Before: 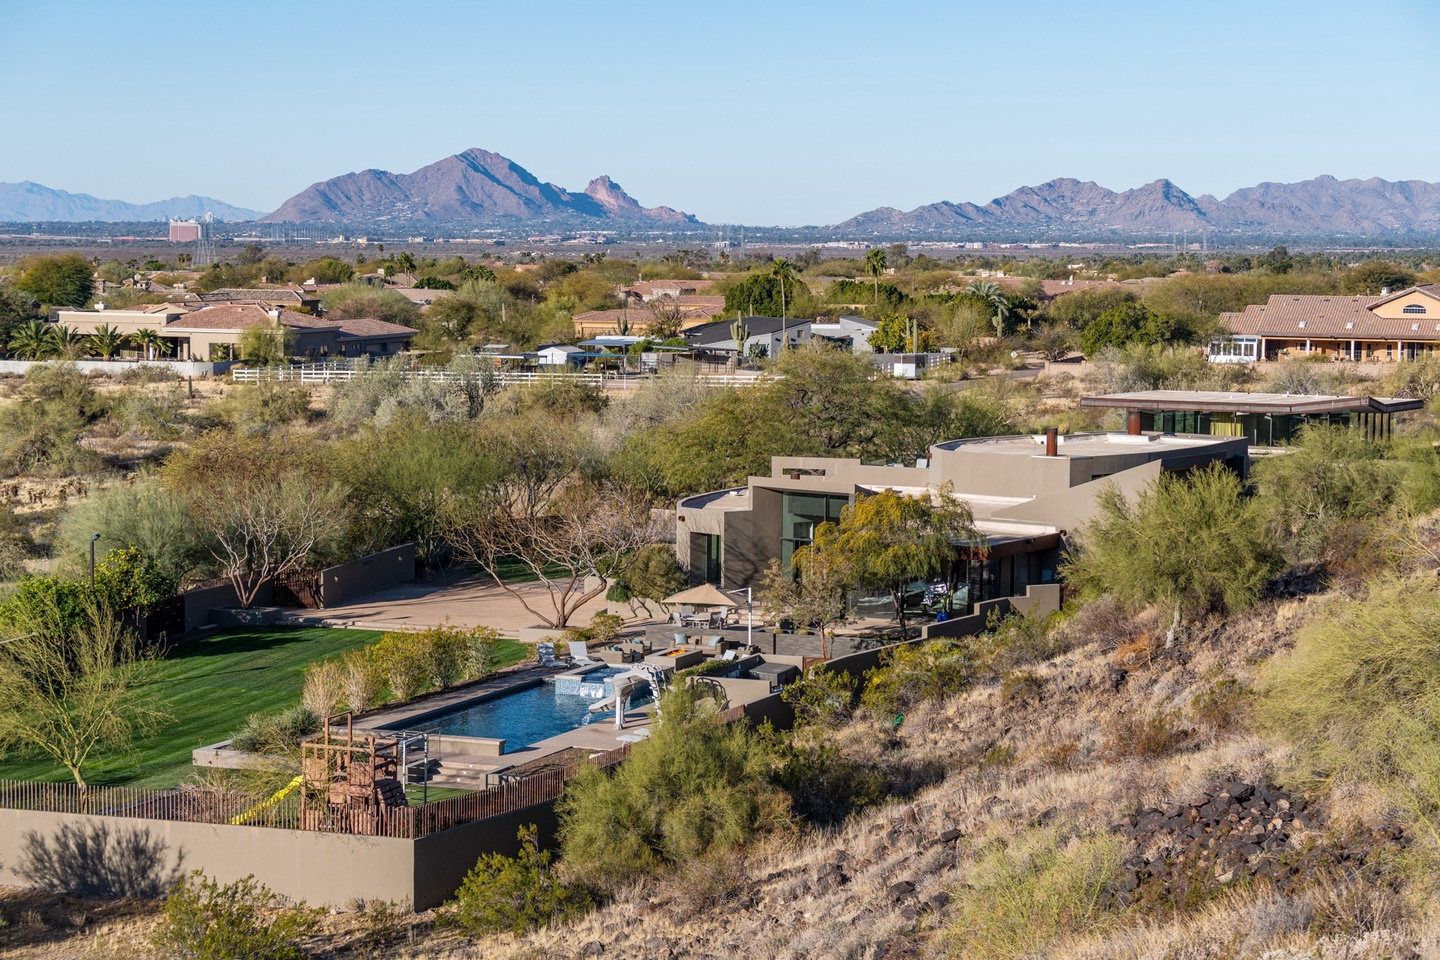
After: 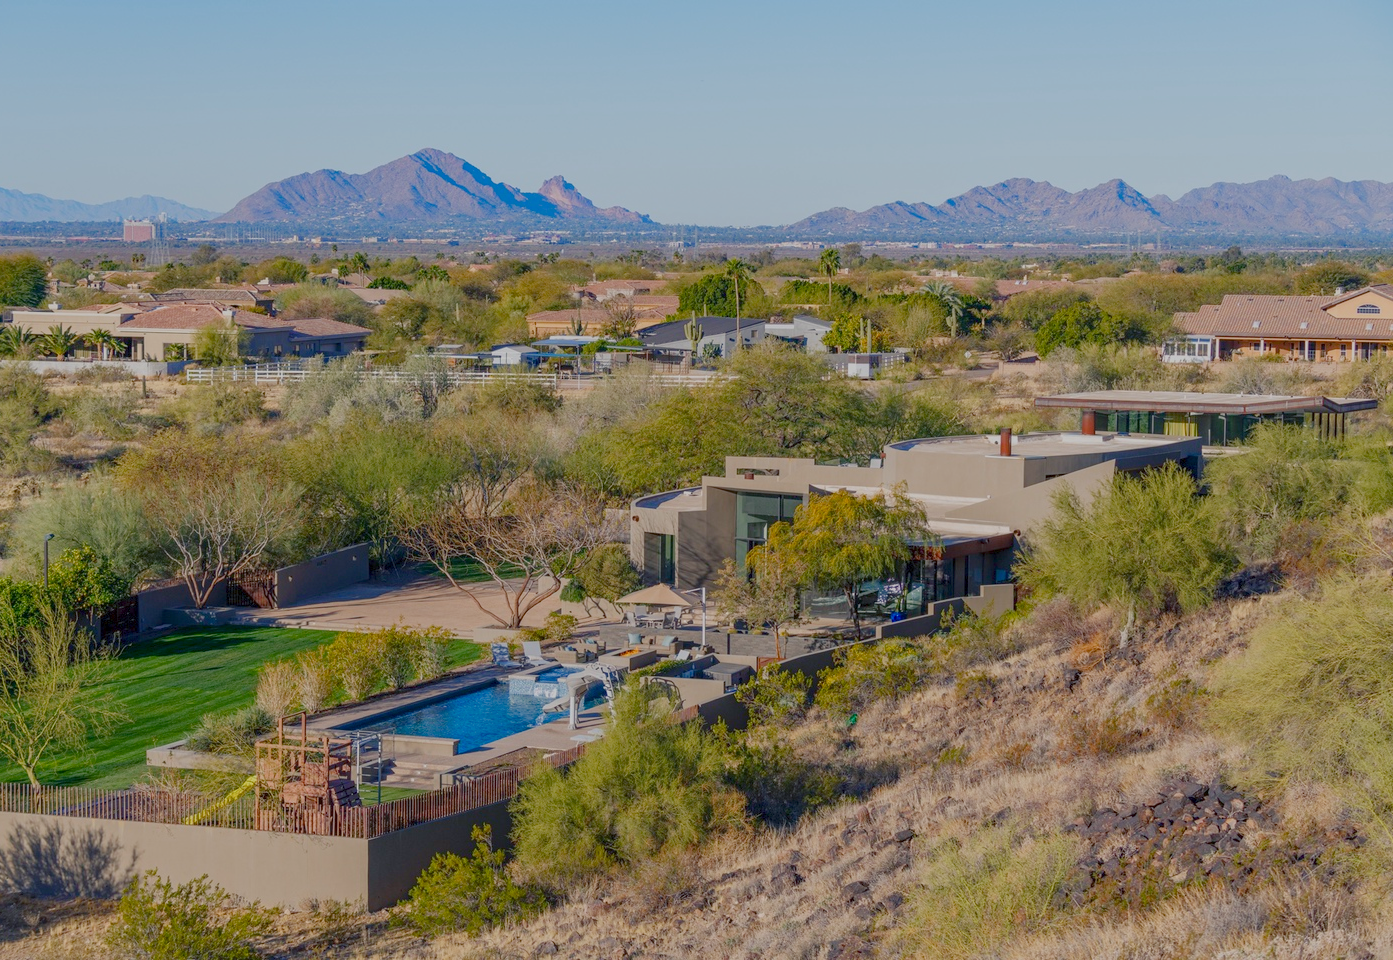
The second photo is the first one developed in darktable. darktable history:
color balance rgb: shadows lift › chroma 4.14%, shadows lift › hue 254.72°, perceptual saturation grading › global saturation 20%, perceptual saturation grading › highlights -25.212%, perceptual saturation grading › shadows 24.137%, perceptual brilliance grading › global brilliance 1.543%, perceptual brilliance grading › highlights -3.983%, contrast -29.952%
crop and rotate: left 3.257%
